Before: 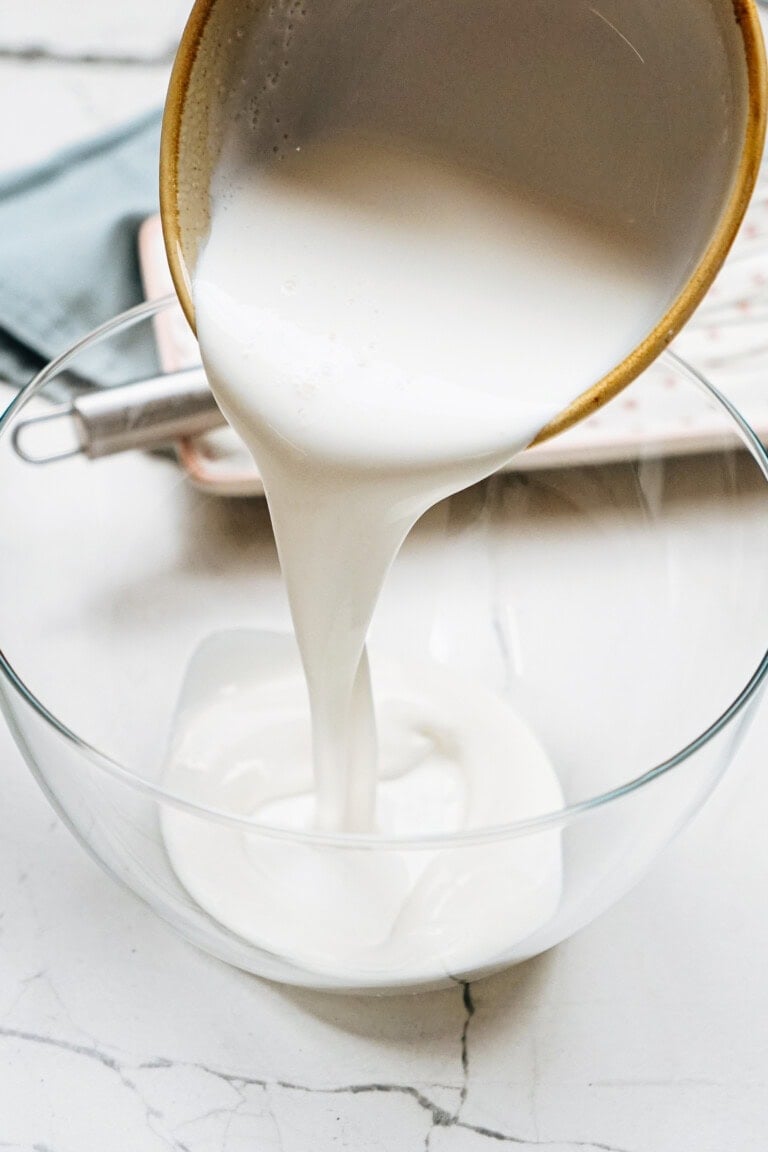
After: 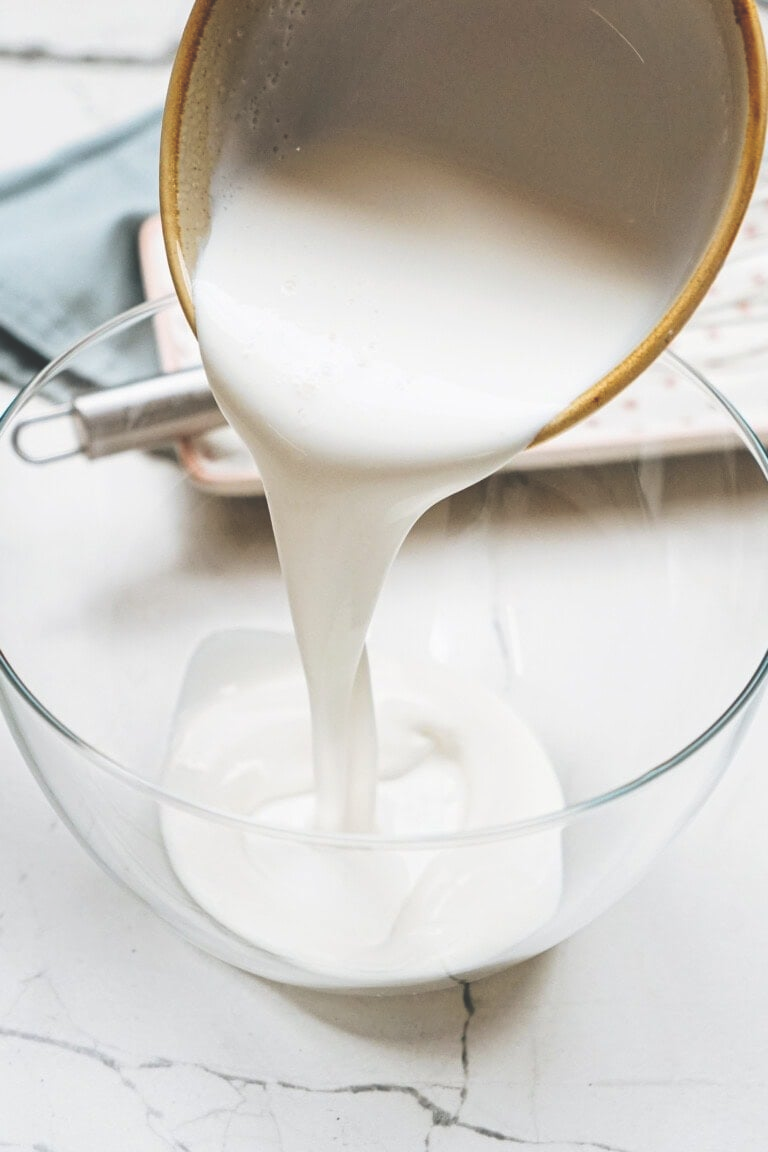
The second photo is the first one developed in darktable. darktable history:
exposure: black level correction -0.03, compensate exposure bias true, compensate highlight preservation false
